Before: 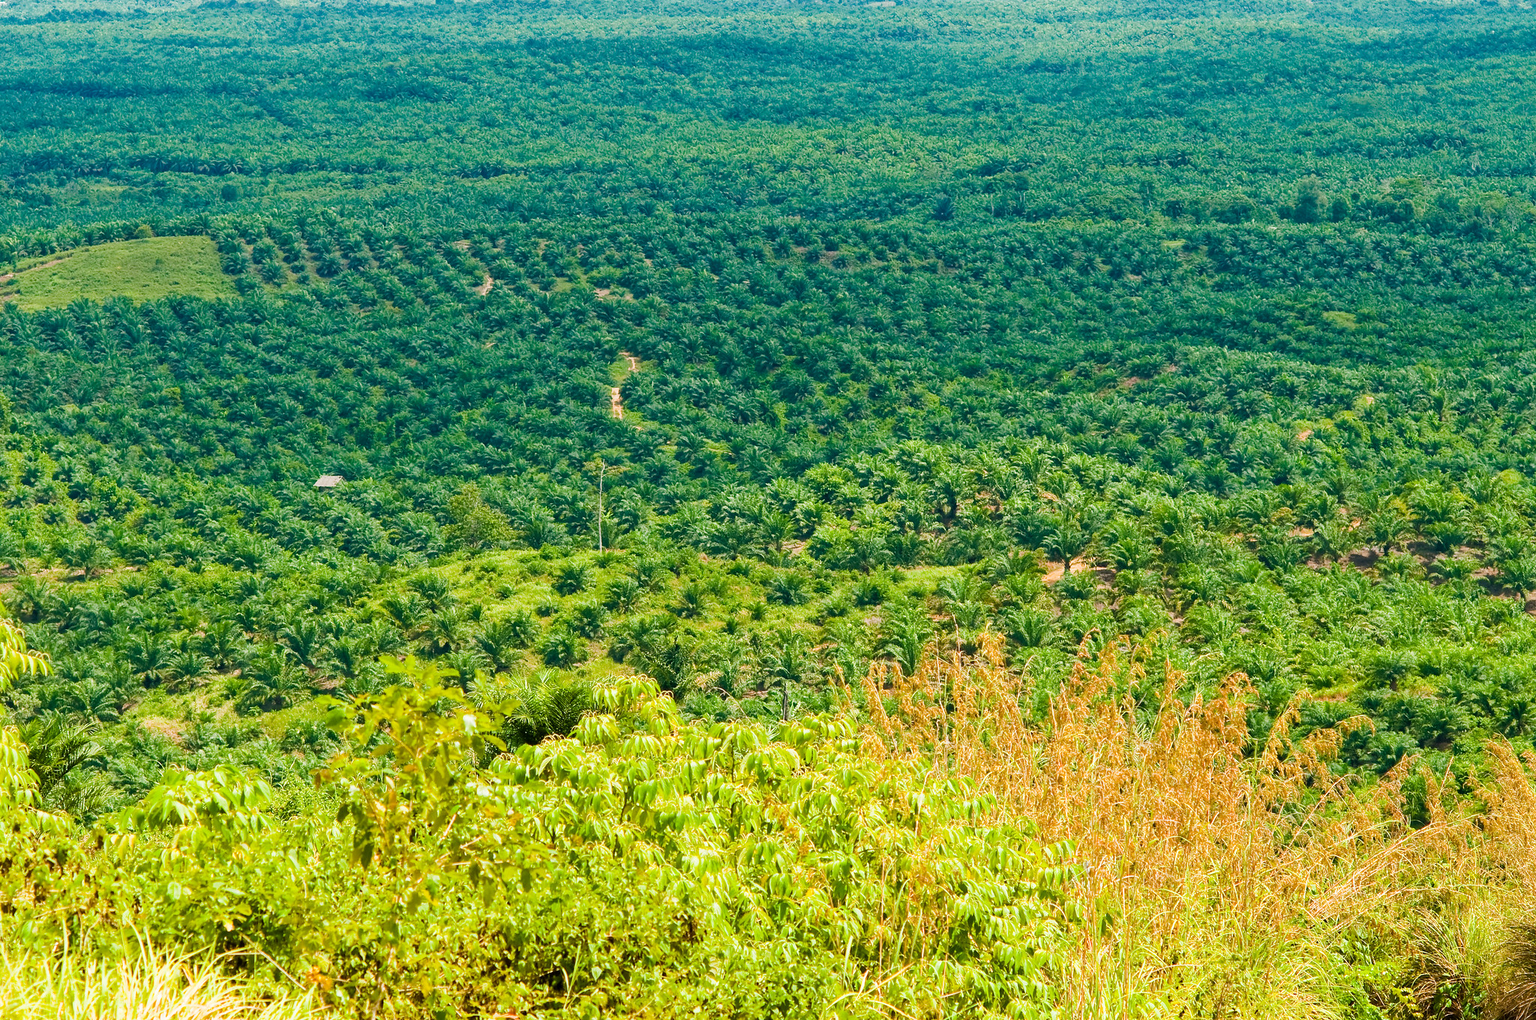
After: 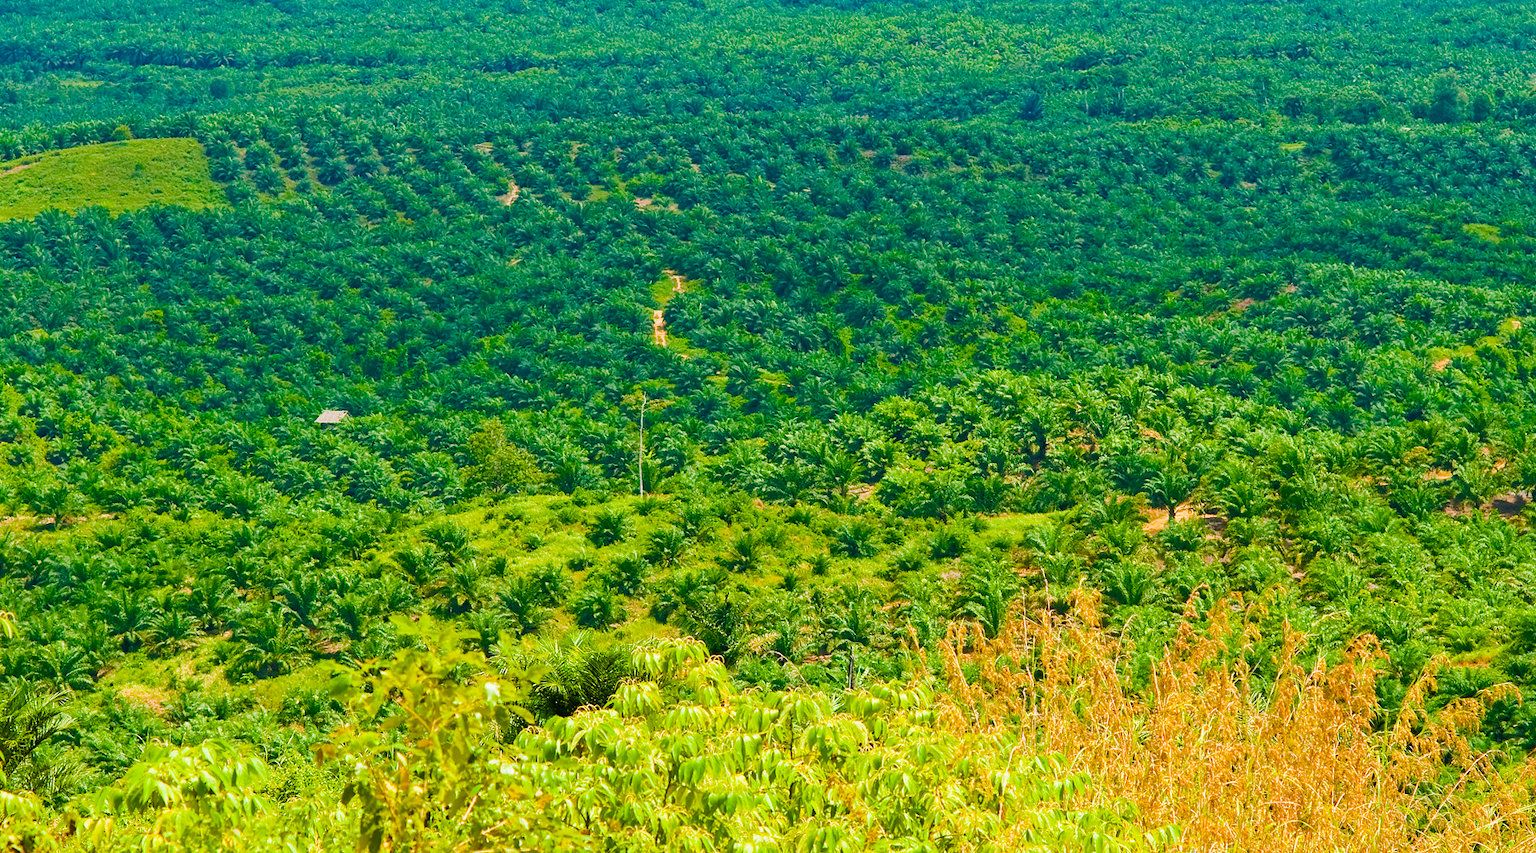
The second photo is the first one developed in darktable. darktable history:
color balance rgb: linear chroma grading › global chroma 15%, perceptual saturation grading › global saturation 30%
crop and rotate: left 2.425%, top 11.305%, right 9.6%, bottom 15.08%
